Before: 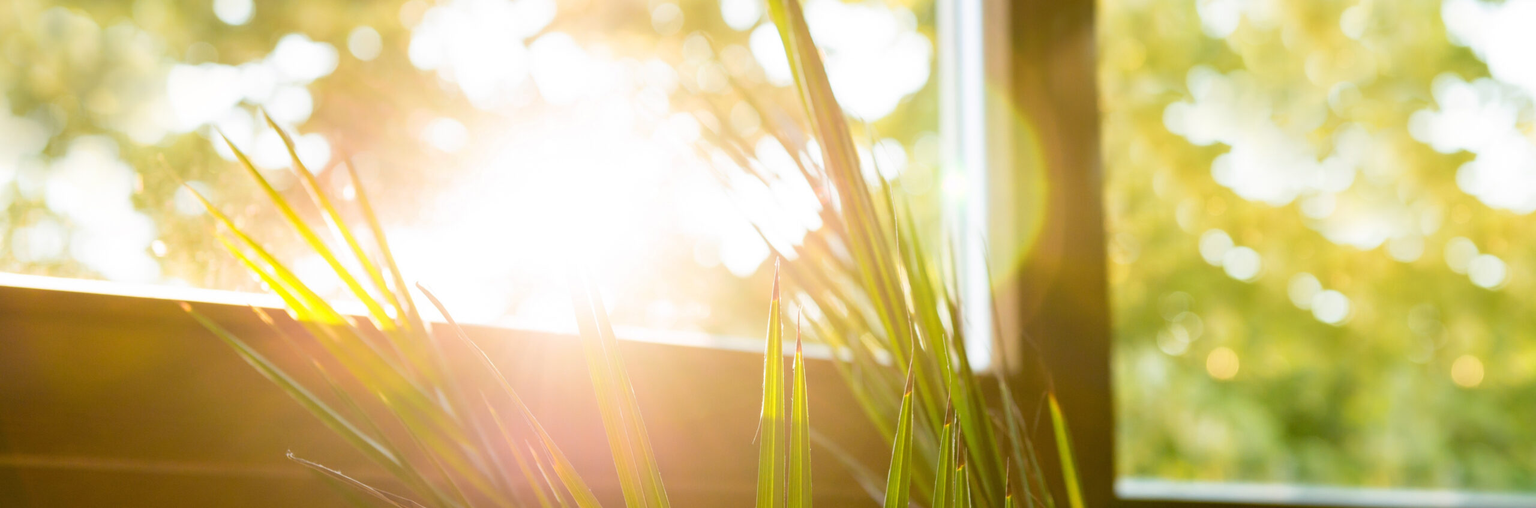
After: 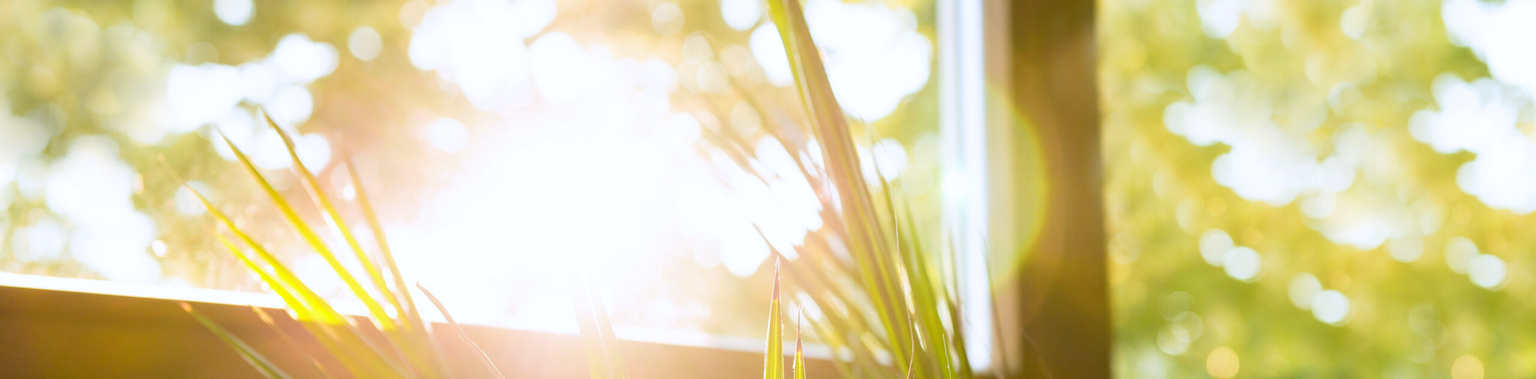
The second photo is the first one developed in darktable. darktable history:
white balance: red 0.984, blue 1.059
crop: bottom 24.967%
